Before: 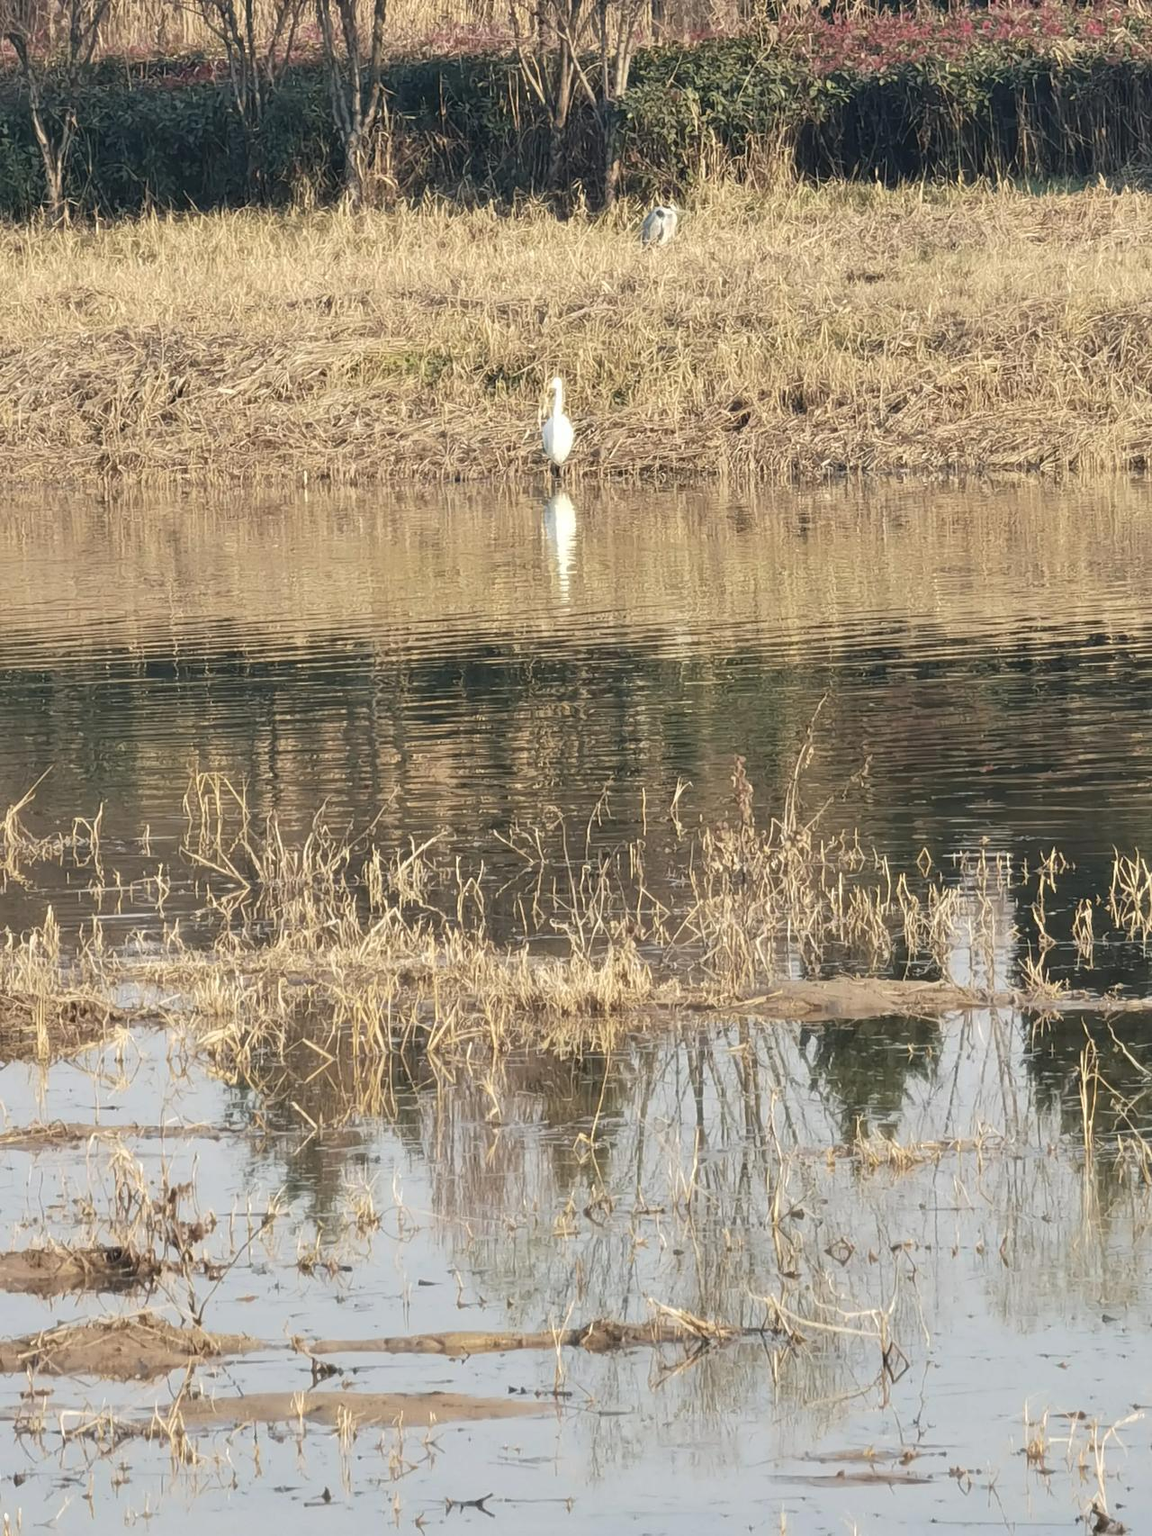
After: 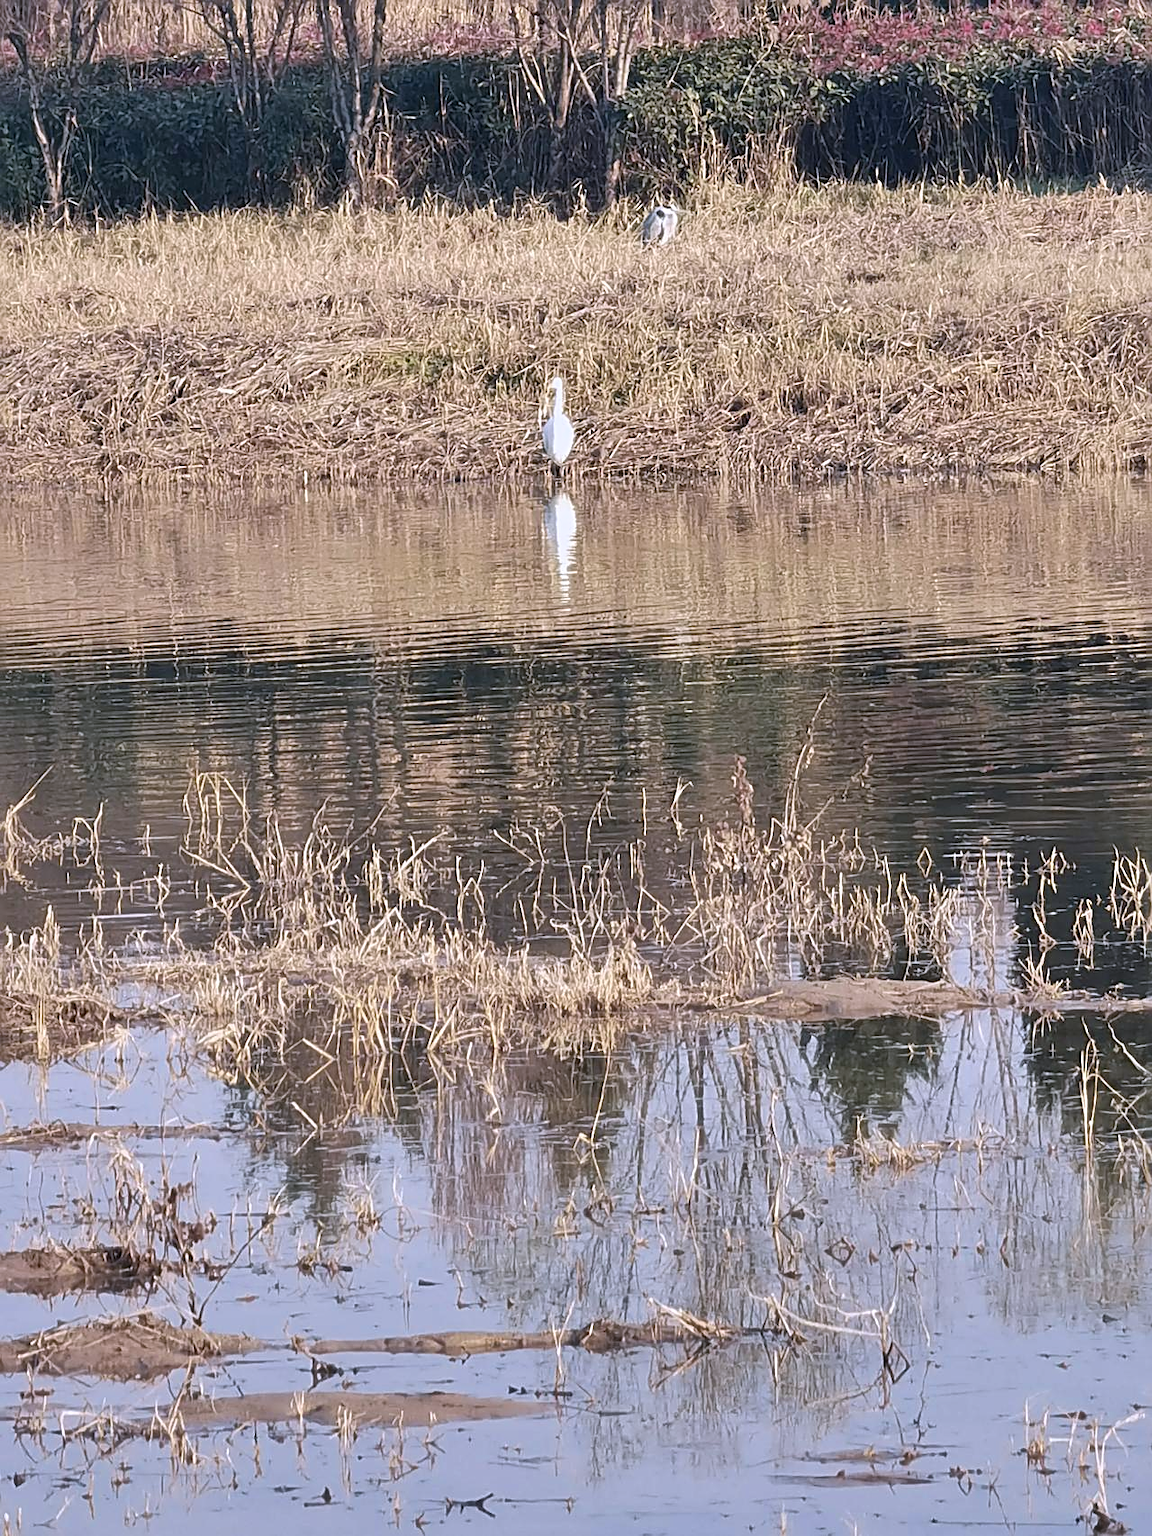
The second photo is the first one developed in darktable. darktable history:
sharpen: radius 2.543, amount 0.636
shadows and highlights: soften with gaussian
color calibration: output R [0.999, 0.026, -0.11, 0], output G [-0.019, 1.037, -0.099, 0], output B [0.022, -0.023, 0.902, 0], illuminant custom, x 0.367, y 0.392, temperature 4437.75 K, clip negative RGB from gamut false
color balance rgb: on, module defaults
